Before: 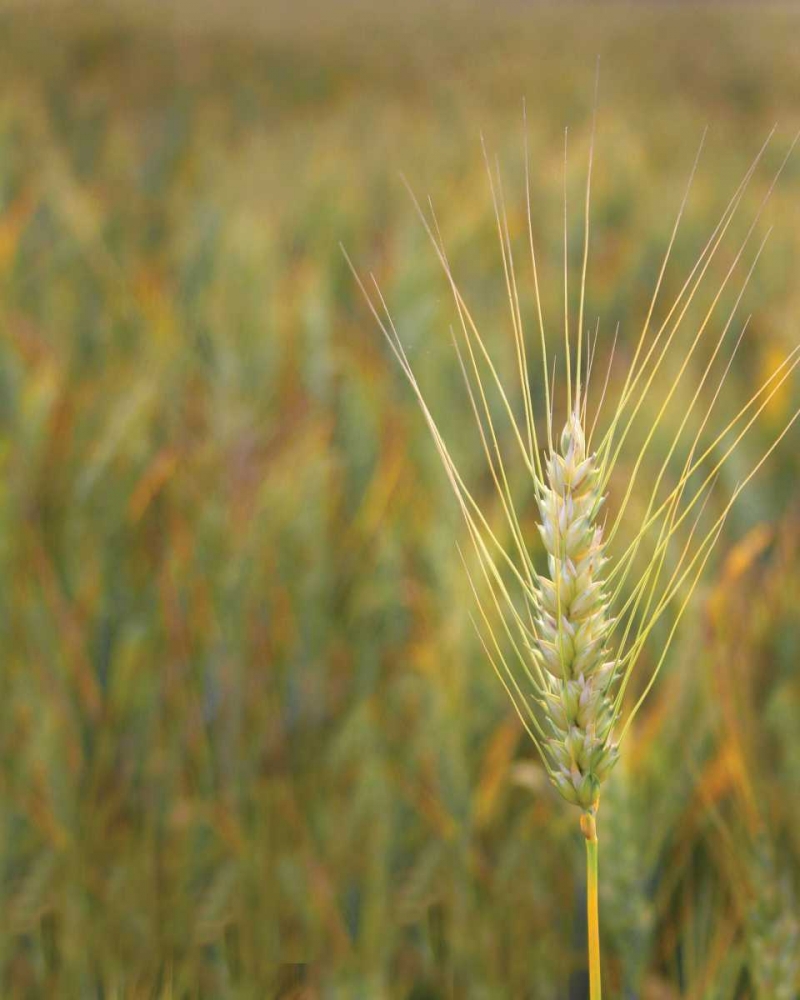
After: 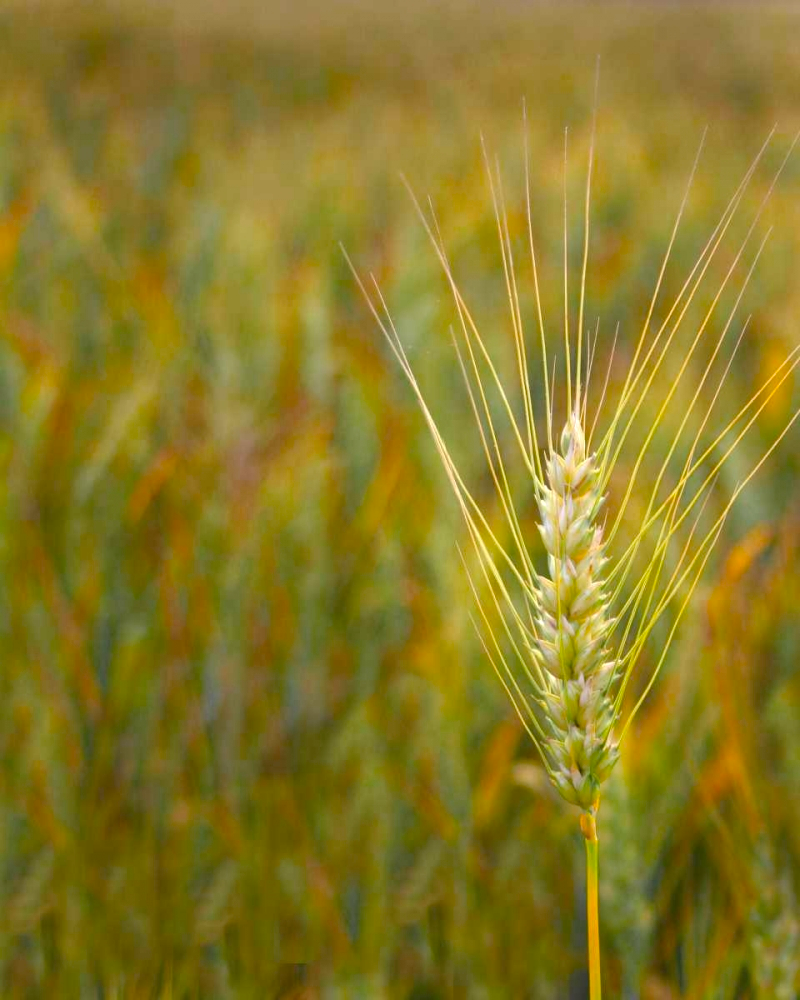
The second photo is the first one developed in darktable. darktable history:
color balance rgb: perceptual saturation grading › global saturation 19.393%, perceptual brilliance grading › highlights 9.999%, perceptual brilliance grading › mid-tones 4.953%, saturation formula JzAzBz (2021)
